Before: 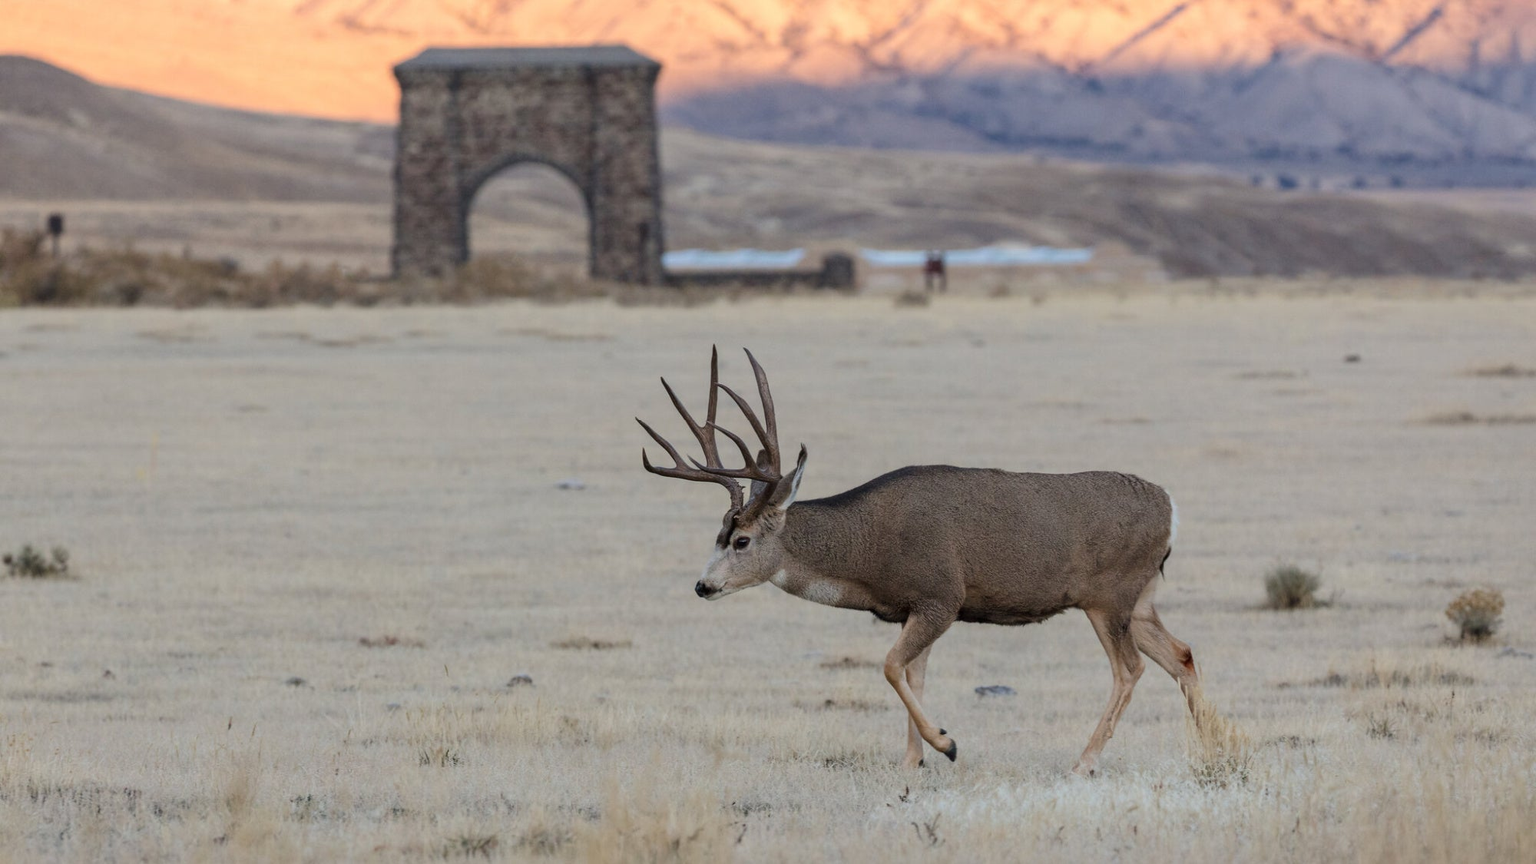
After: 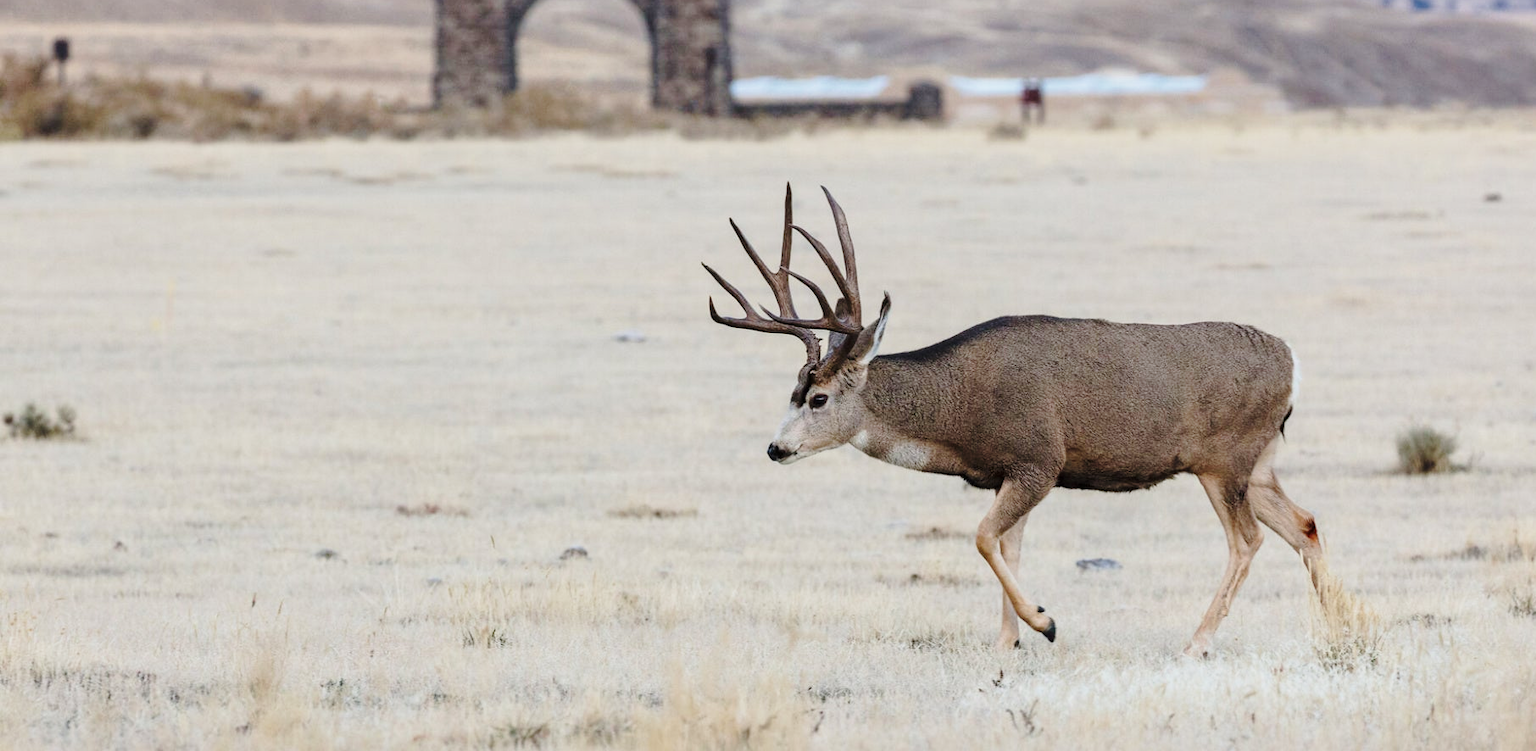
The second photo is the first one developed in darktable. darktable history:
base curve: curves: ch0 [(0, 0) (0.028, 0.03) (0.121, 0.232) (0.46, 0.748) (0.859, 0.968) (1, 1)], preserve colors none
crop: top 20.888%, right 9.396%, bottom 0.262%
